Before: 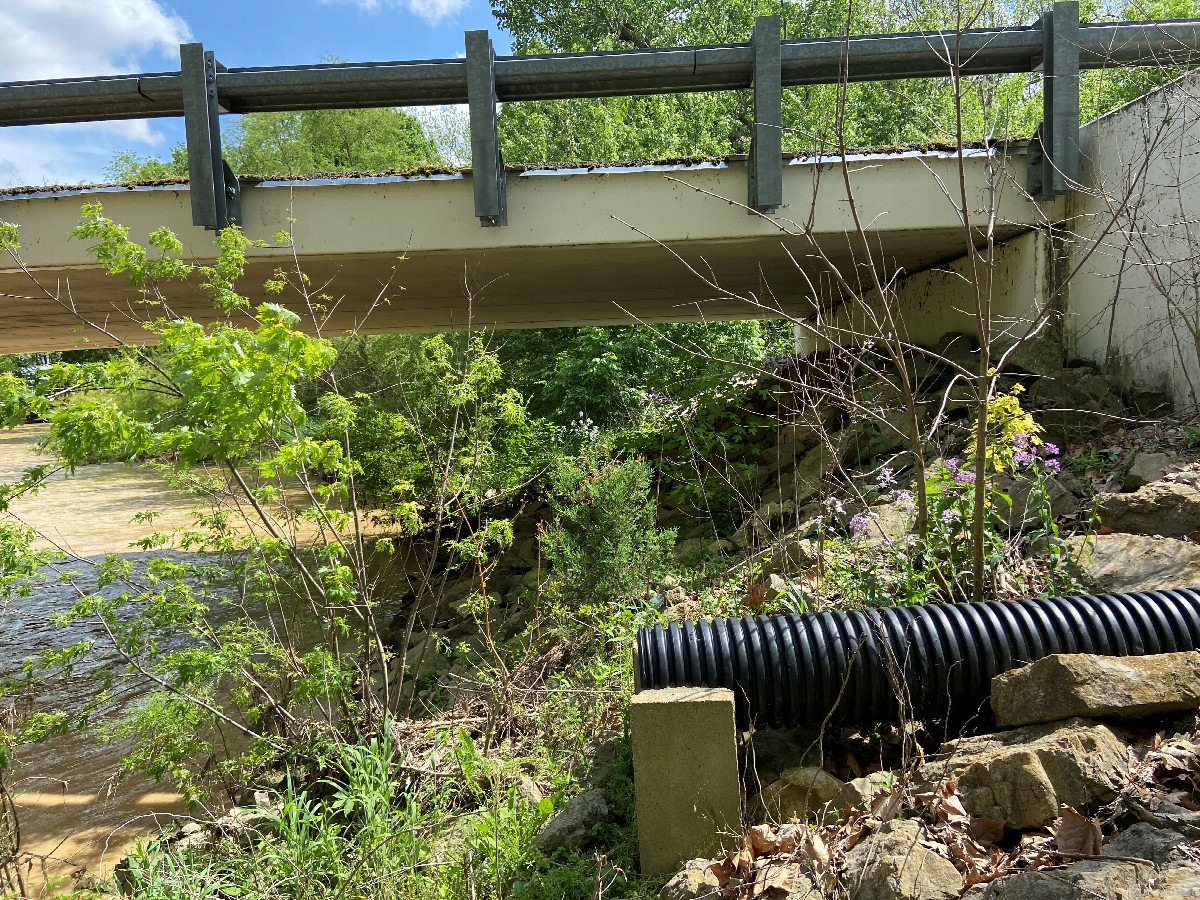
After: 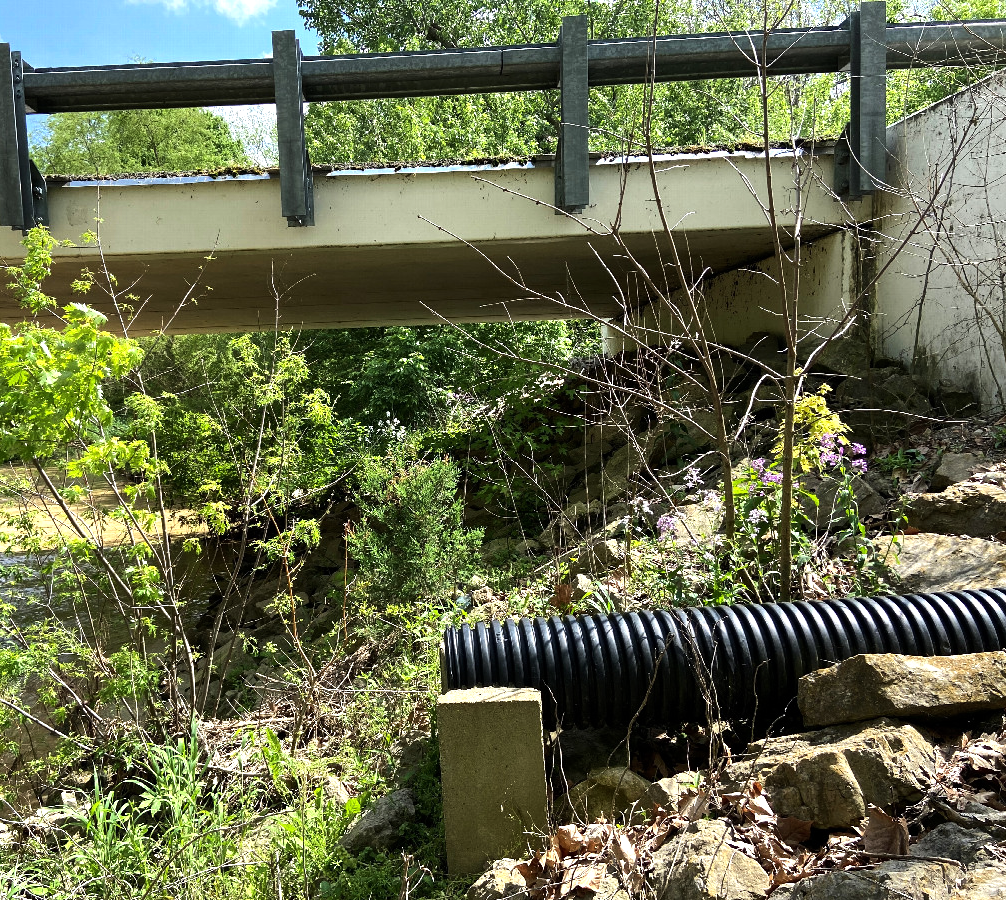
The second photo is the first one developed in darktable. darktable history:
crop: left 16.145%
tone equalizer: -8 EV -0.75 EV, -7 EV -0.7 EV, -6 EV -0.6 EV, -5 EV -0.4 EV, -3 EV 0.4 EV, -2 EV 0.6 EV, -1 EV 0.7 EV, +0 EV 0.75 EV, edges refinement/feathering 500, mask exposure compensation -1.57 EV, preserve details no
